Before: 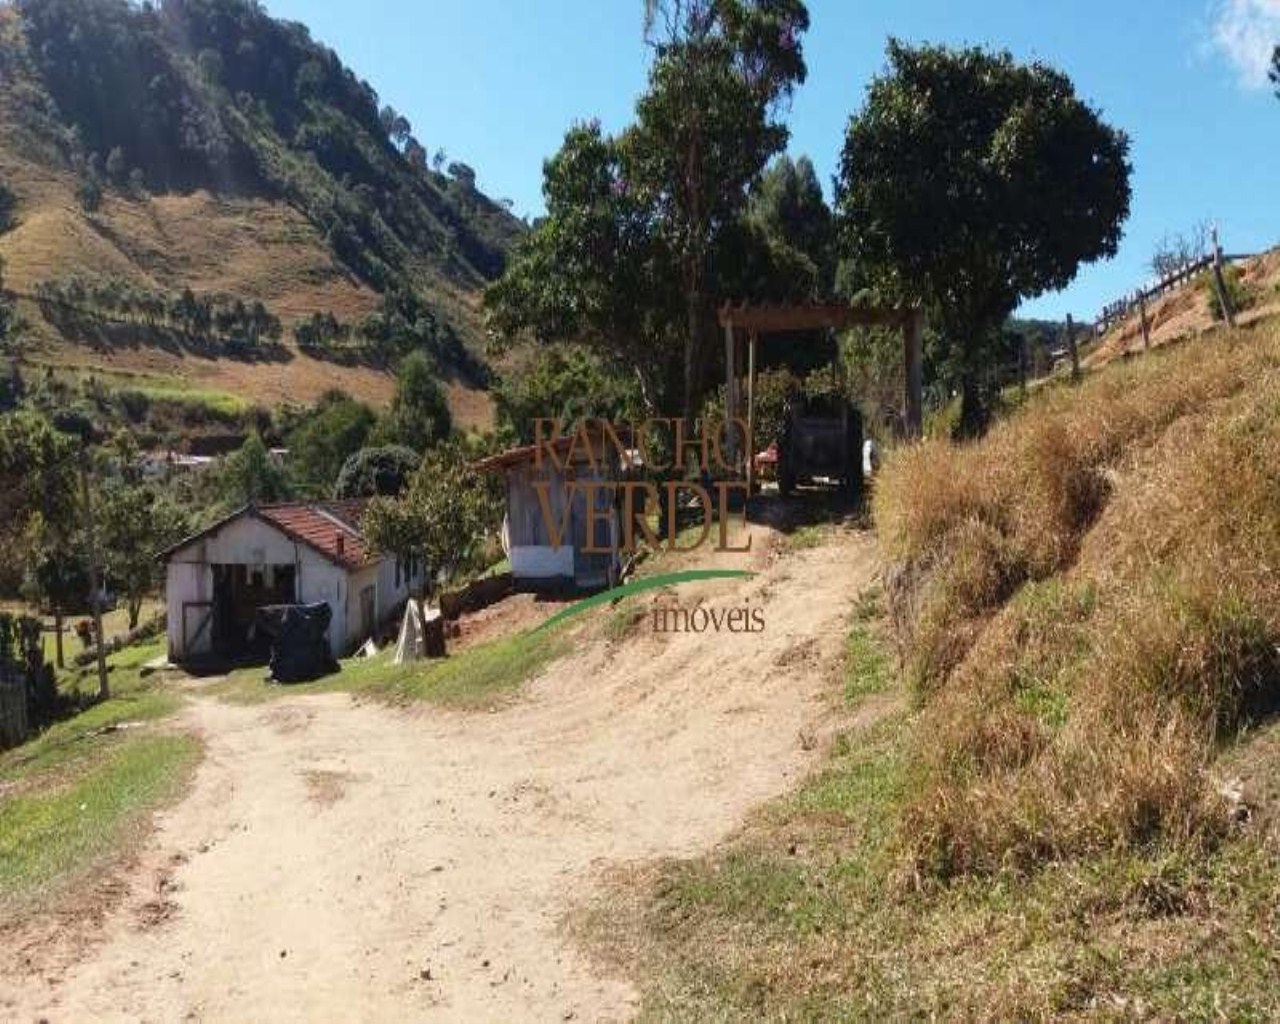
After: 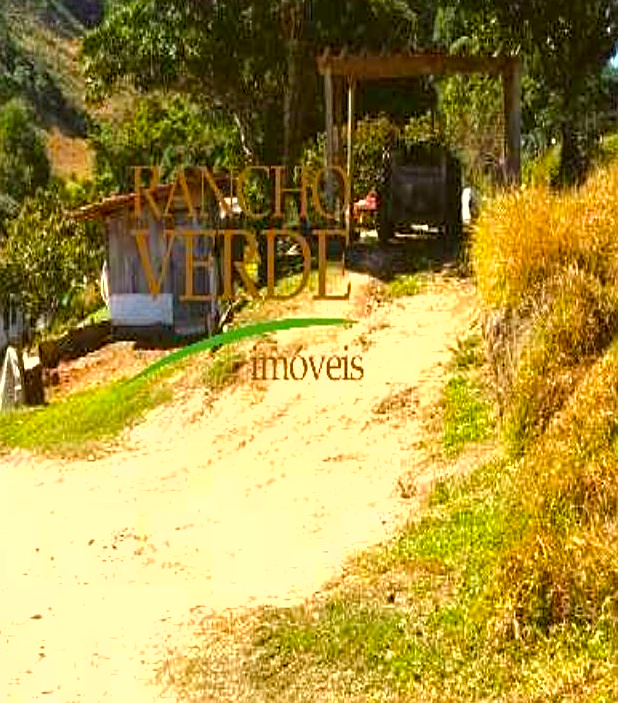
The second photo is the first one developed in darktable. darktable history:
color balance rgb: perceptual saturation grading › global saturation 25%, global vibrance 10%
crop: left 31.379%, top 24.658%, right 20.326%, bottom 6.628%
sharpen: on, module defaults
local contrast: highlights 100%, shadows 100%, detail 120%, midtone range 0.2
shadows and highlights: radius 125.46, shadows 21.19, highlights -21.19, low approximation 0.01
exposure: black level correction 0, exposure 0.877 EV, compensate exposure bias true, compensate highlight preservation false
color balance: output saturation 120%
color correction: highlights a* -1.43, highlights b* 10.12, shadows a* 0.395, shadows b* 19.35
